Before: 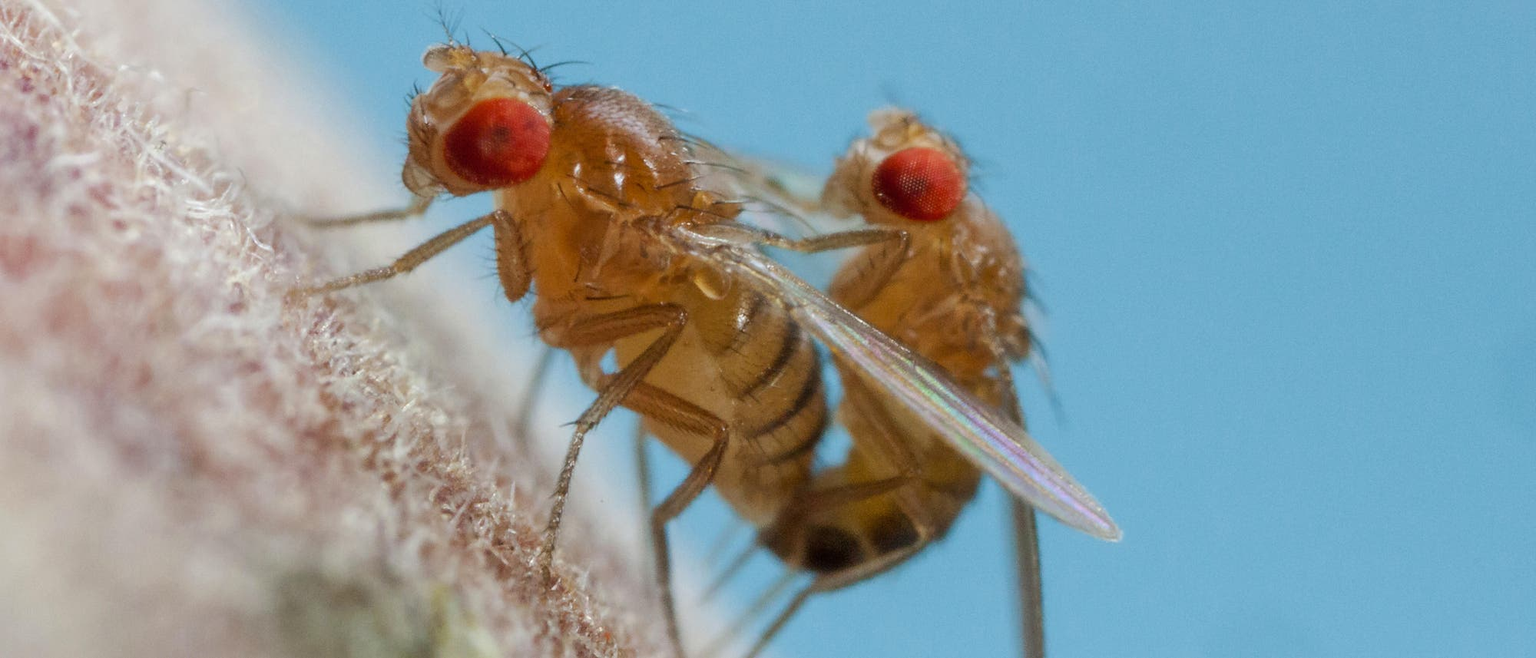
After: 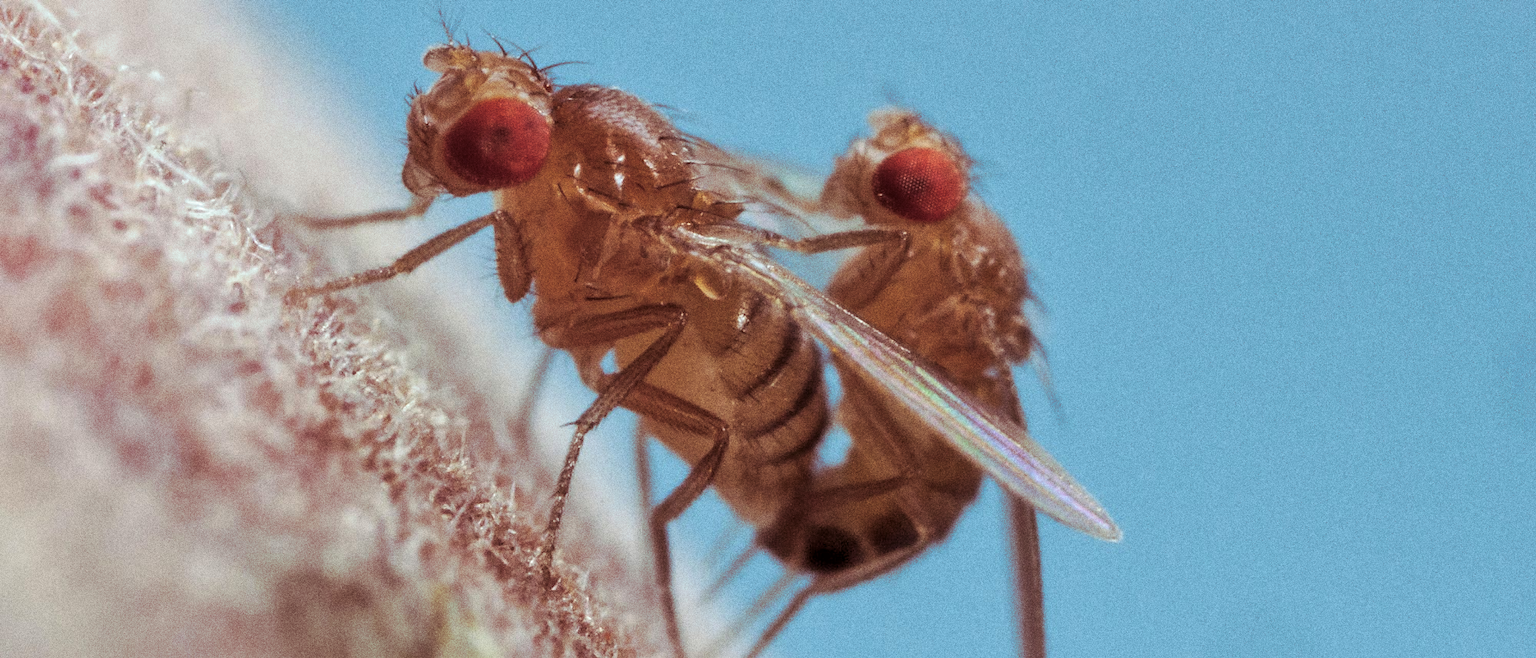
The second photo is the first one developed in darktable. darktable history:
grain: coarseness 0.09 ISO, strength 40%
split-toning: highlights › hue 180°
local contrast: mode bilateral grid, contrast 20, coarseness 50, detail 132%, midtone range 0.2
